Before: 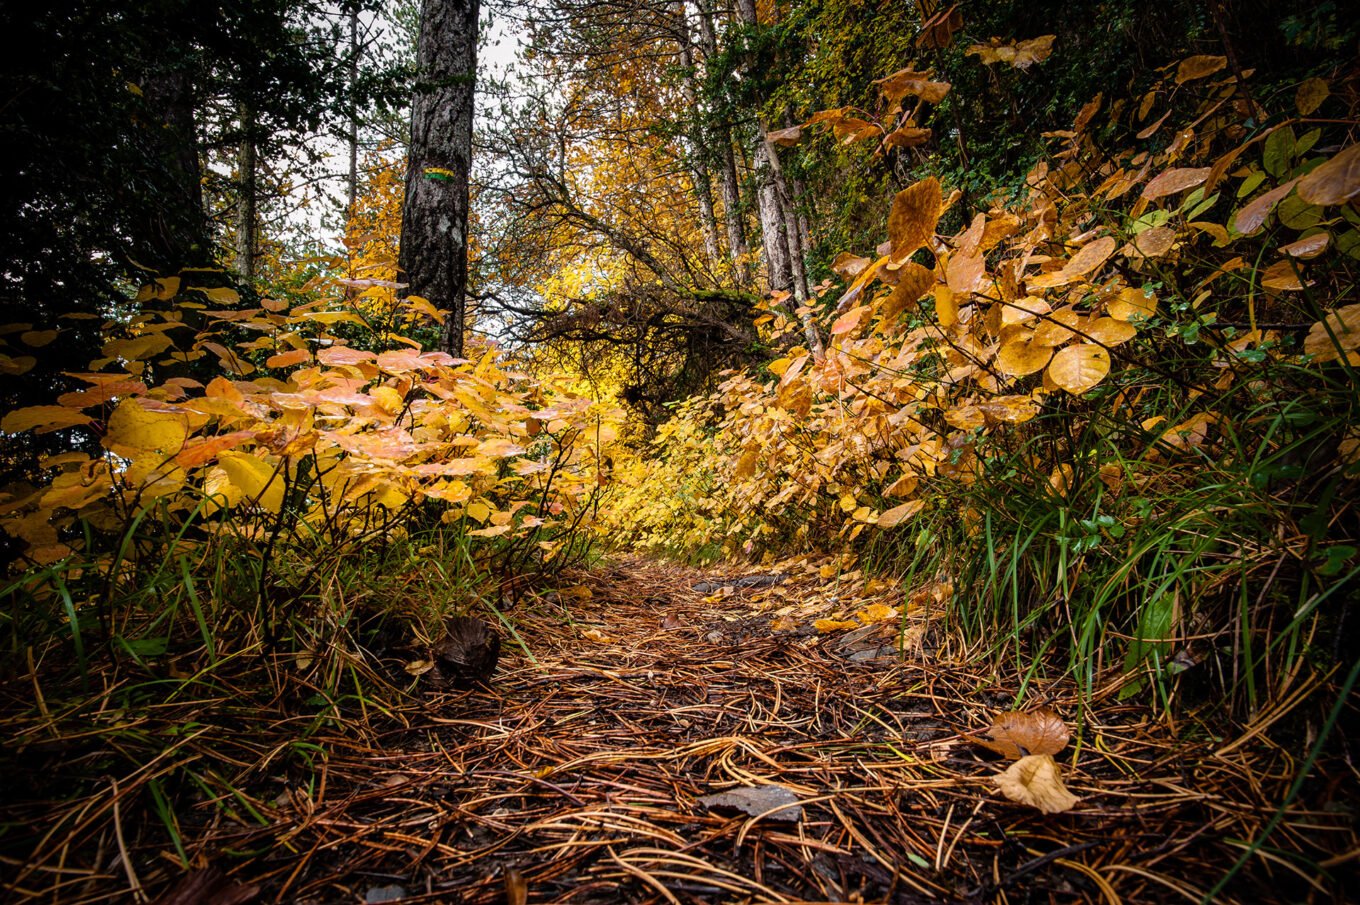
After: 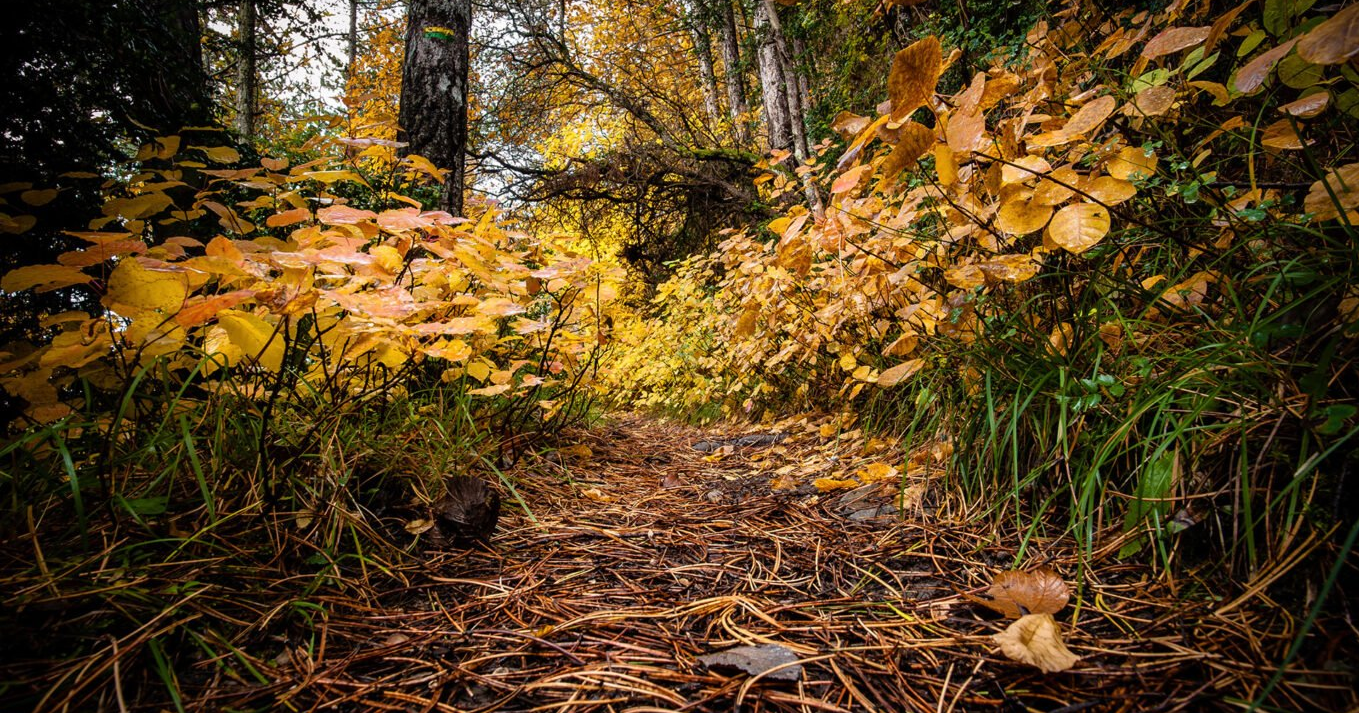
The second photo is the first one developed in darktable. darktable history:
crop and rotate: top 15.772%, bottom 5.333%
color calibration: illuminant same as pipeline (D50), adaptation XYZ, x 0.345, y 0.358, temperature 5017.6 K
